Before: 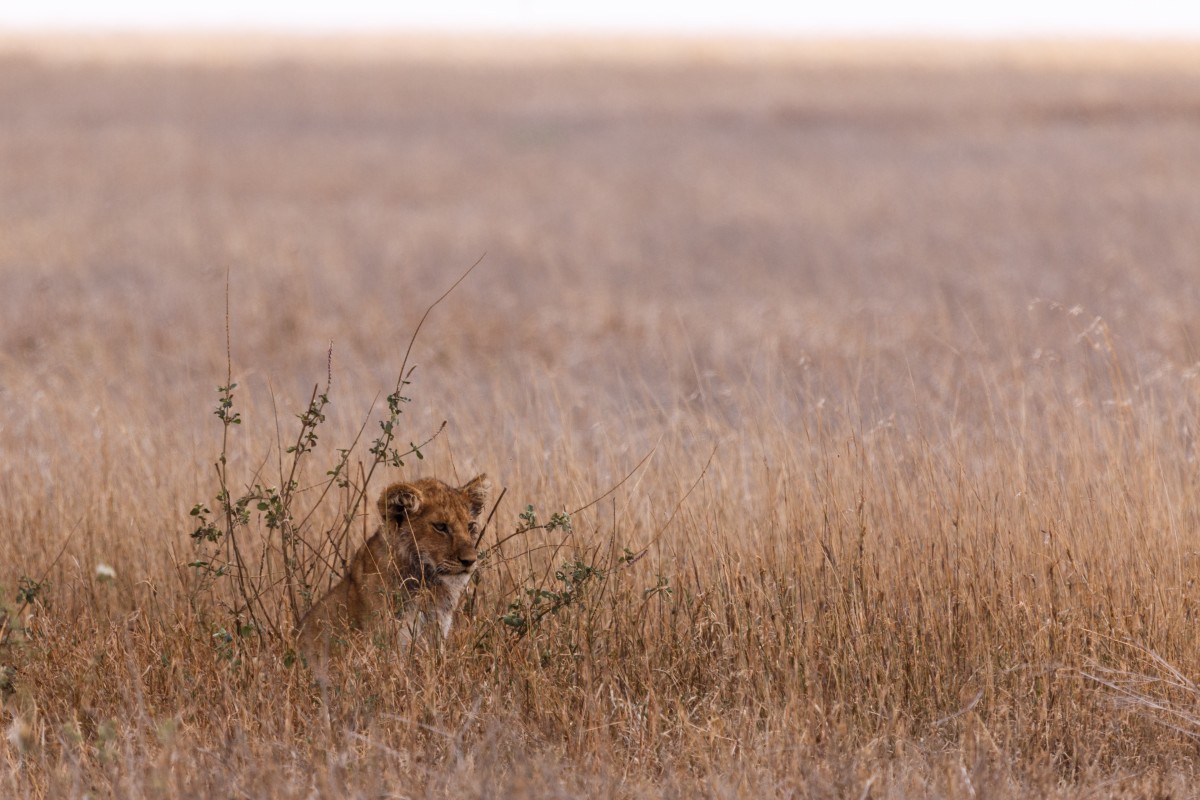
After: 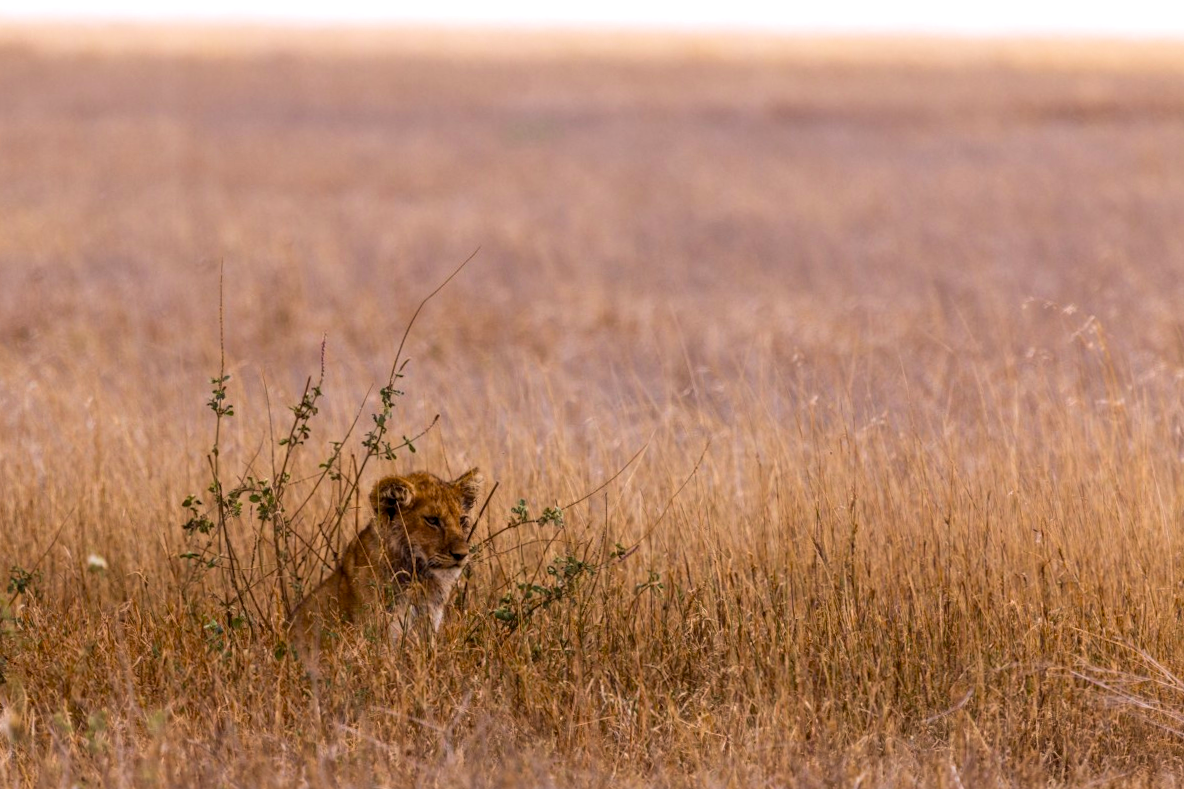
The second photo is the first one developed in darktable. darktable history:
local contrast: on, module defaults
crop and rotate: angle -0.5°
velvia: on, module defaults
white balance: red 1, blue 1
color balance rgb: perceptual saturation grading › global saturation 30%, global vibrance 20%
